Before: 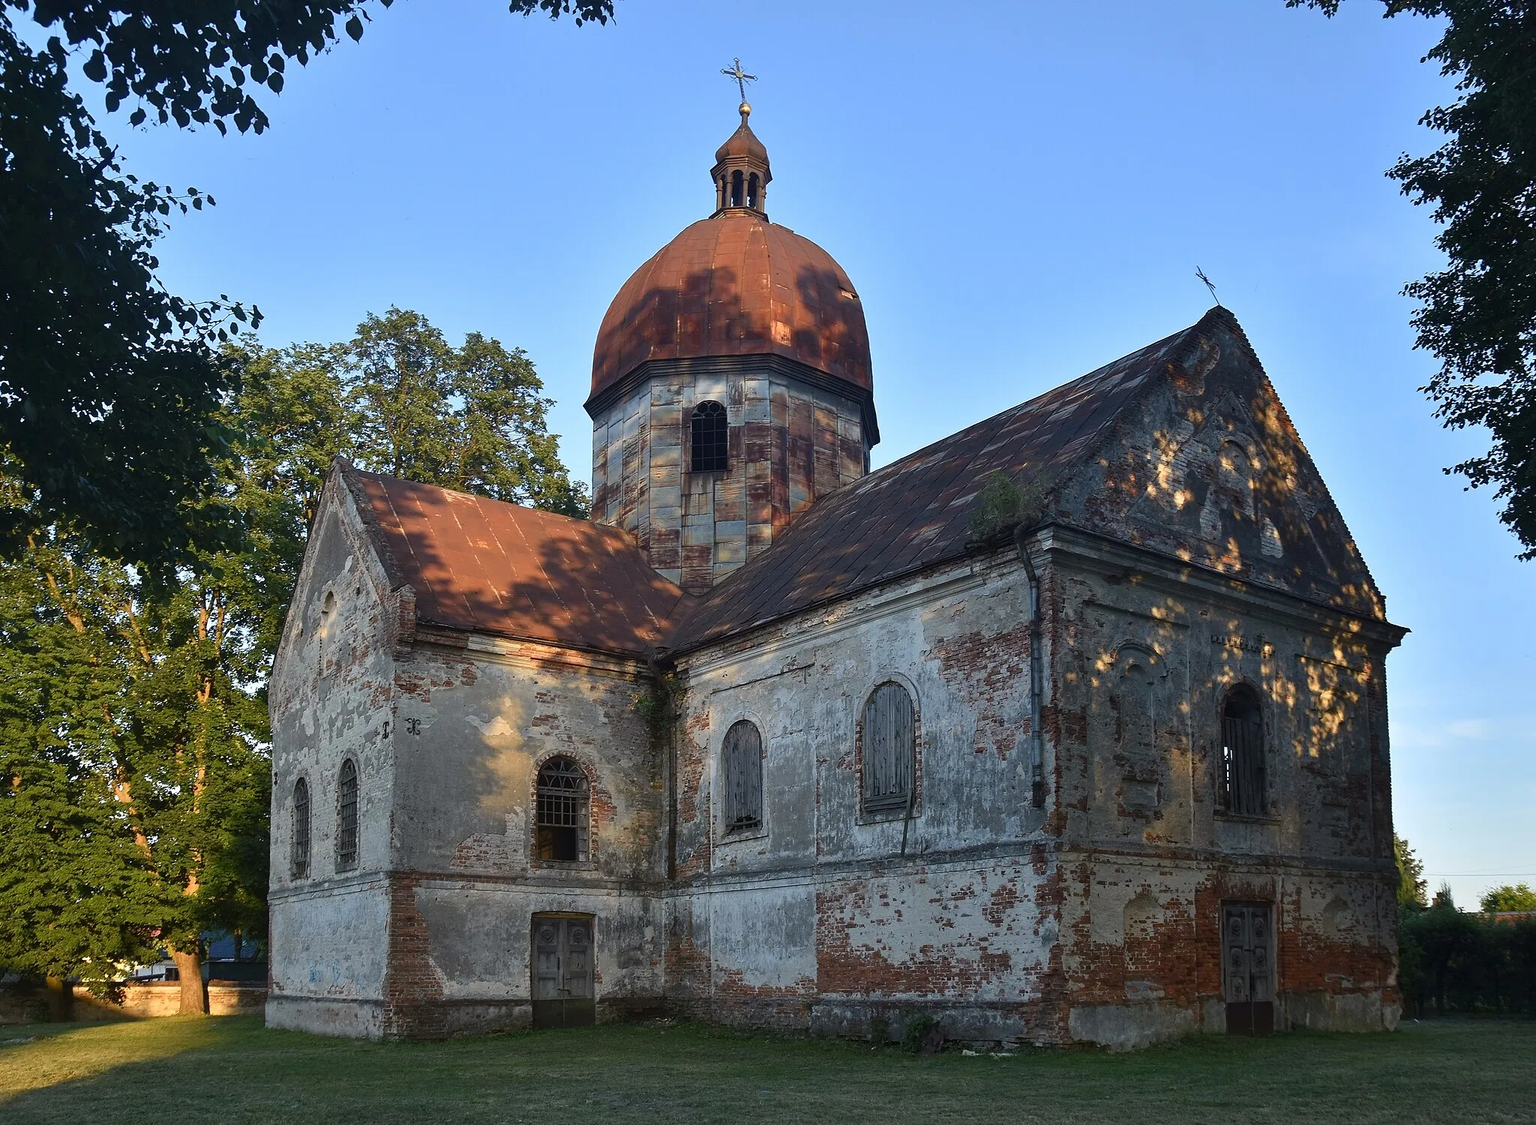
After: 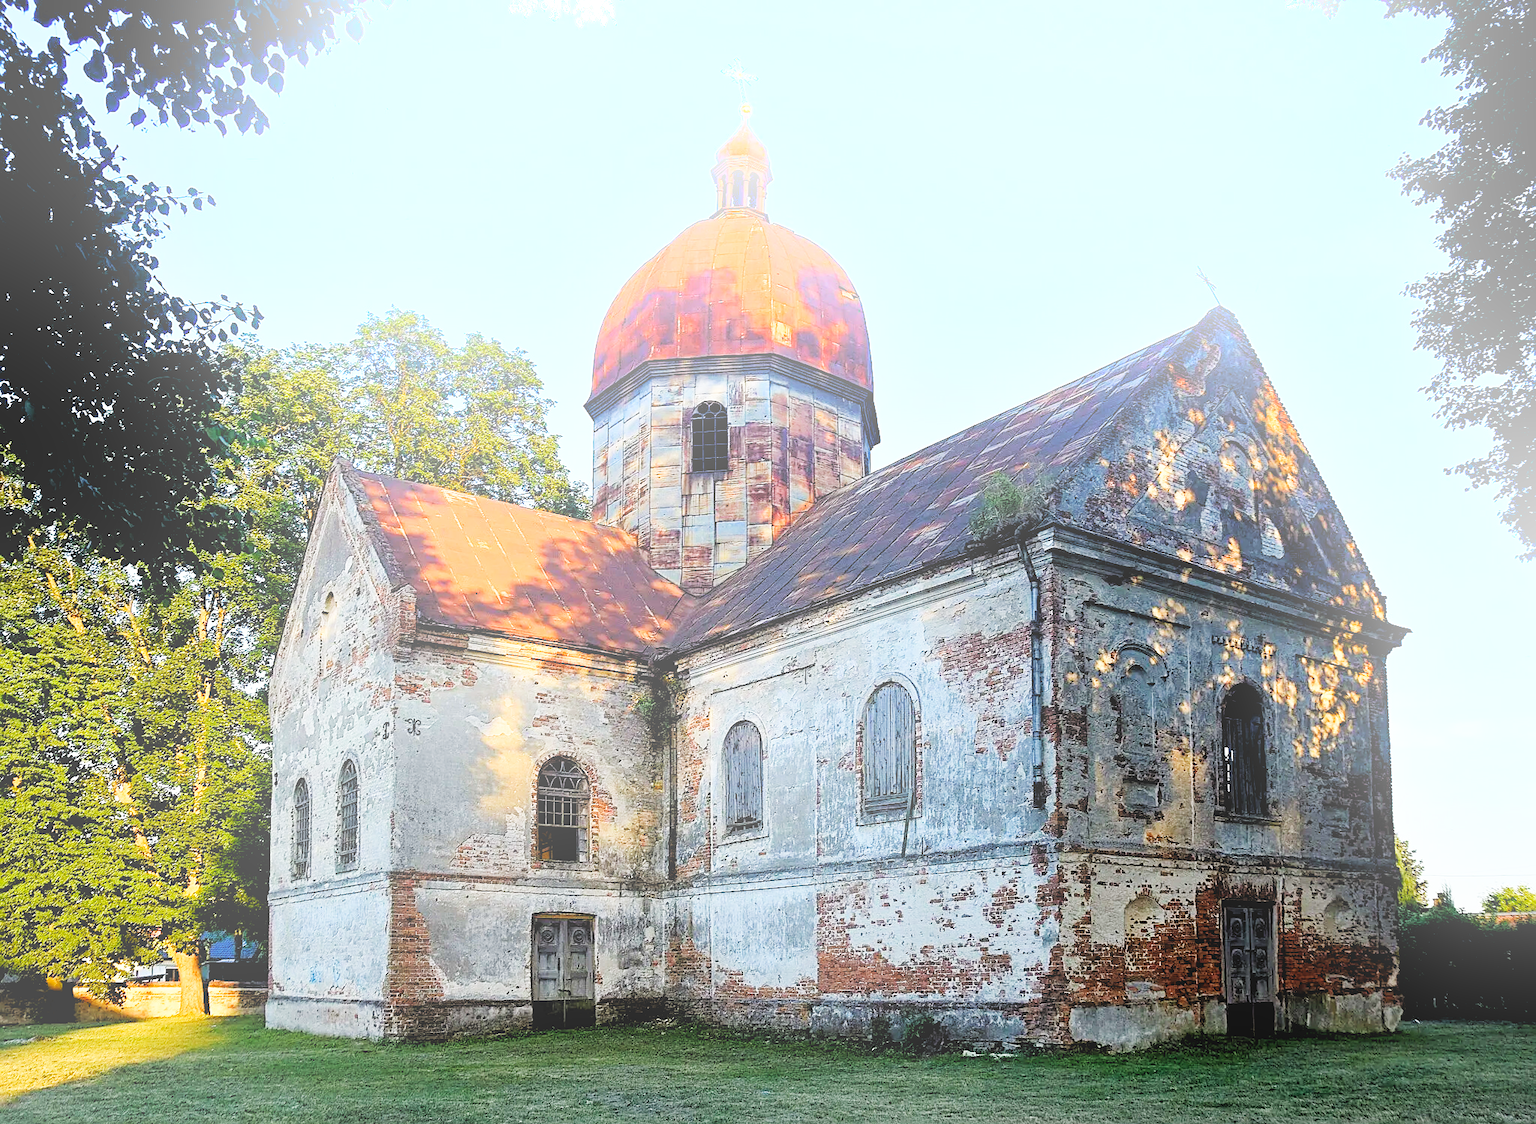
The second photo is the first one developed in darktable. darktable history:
bloom: size 38%, threshold 95%, strength 30%
sharpen: on, module defaults
base curve: curves: ch0 [(0, 0.003) (0.001, 0.002) (0.006, 0.004) (0.02, 0.022) (0.048, 0.086) (0.094, 0.234) (0.162, 0.431) (0.258, 0.629) (0.385, 0.8) (0.548, 0.918) (0.751, 0.988) (1, 1)], preserve colors none
rgb levels: preserve colors sum RGB, levels [[0.038, 0.433, 0.934], [0, 0.5, 1], [0, 0.5, 1]]
